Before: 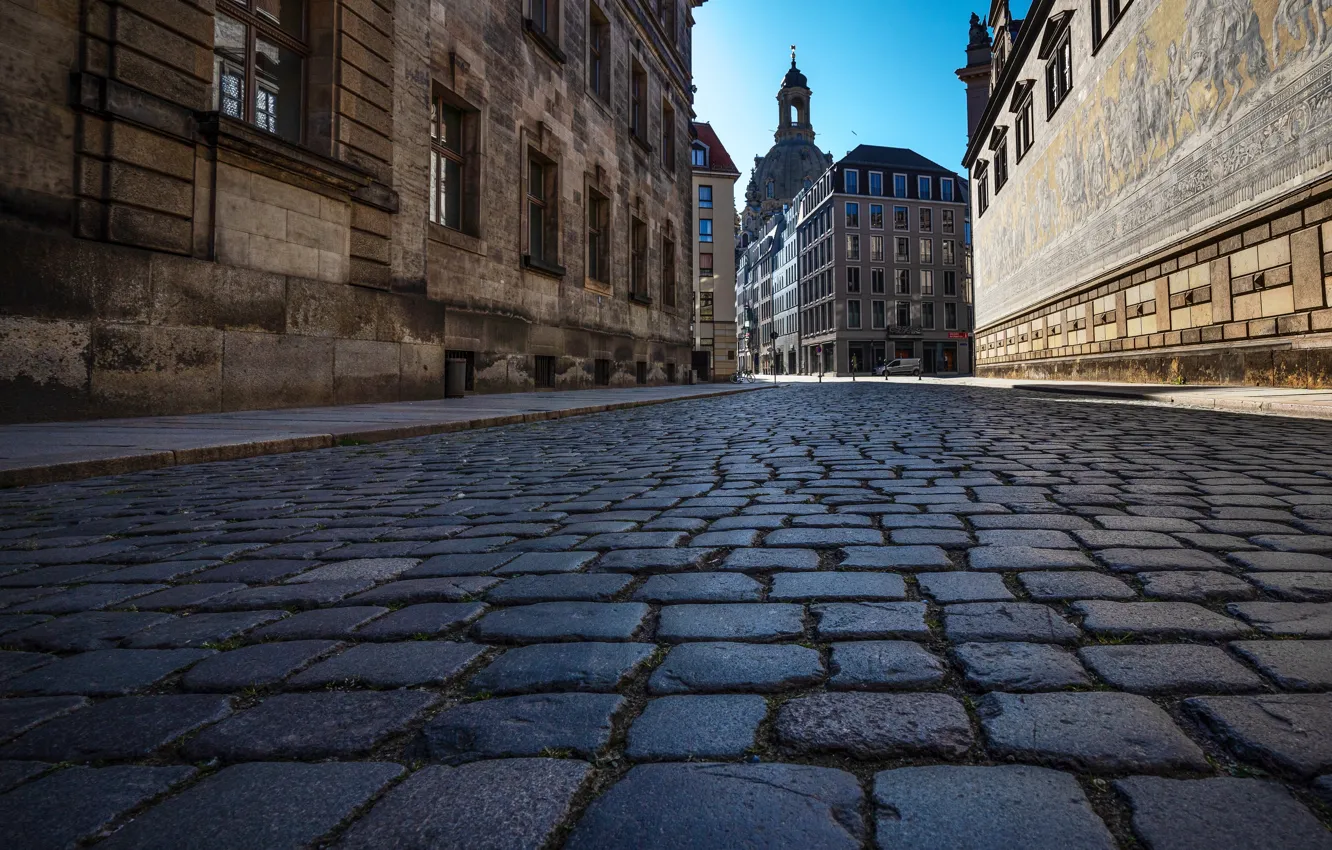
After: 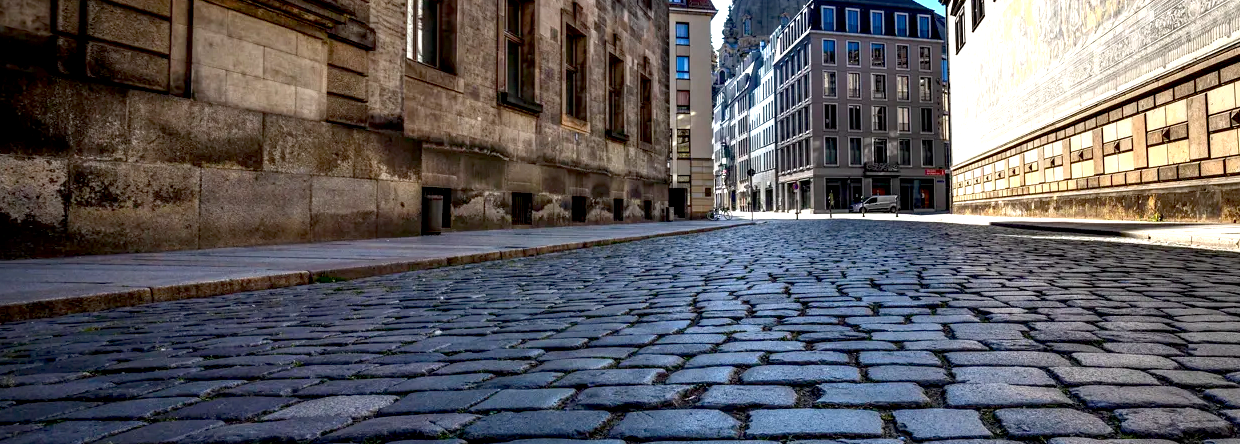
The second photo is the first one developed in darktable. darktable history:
exposure: black level correction 0.008, exposure 0.979 EV, compensate highlight preservation false
crop: left 1.744%, top 19.225%, right 5.069%, bottom 28.357%
